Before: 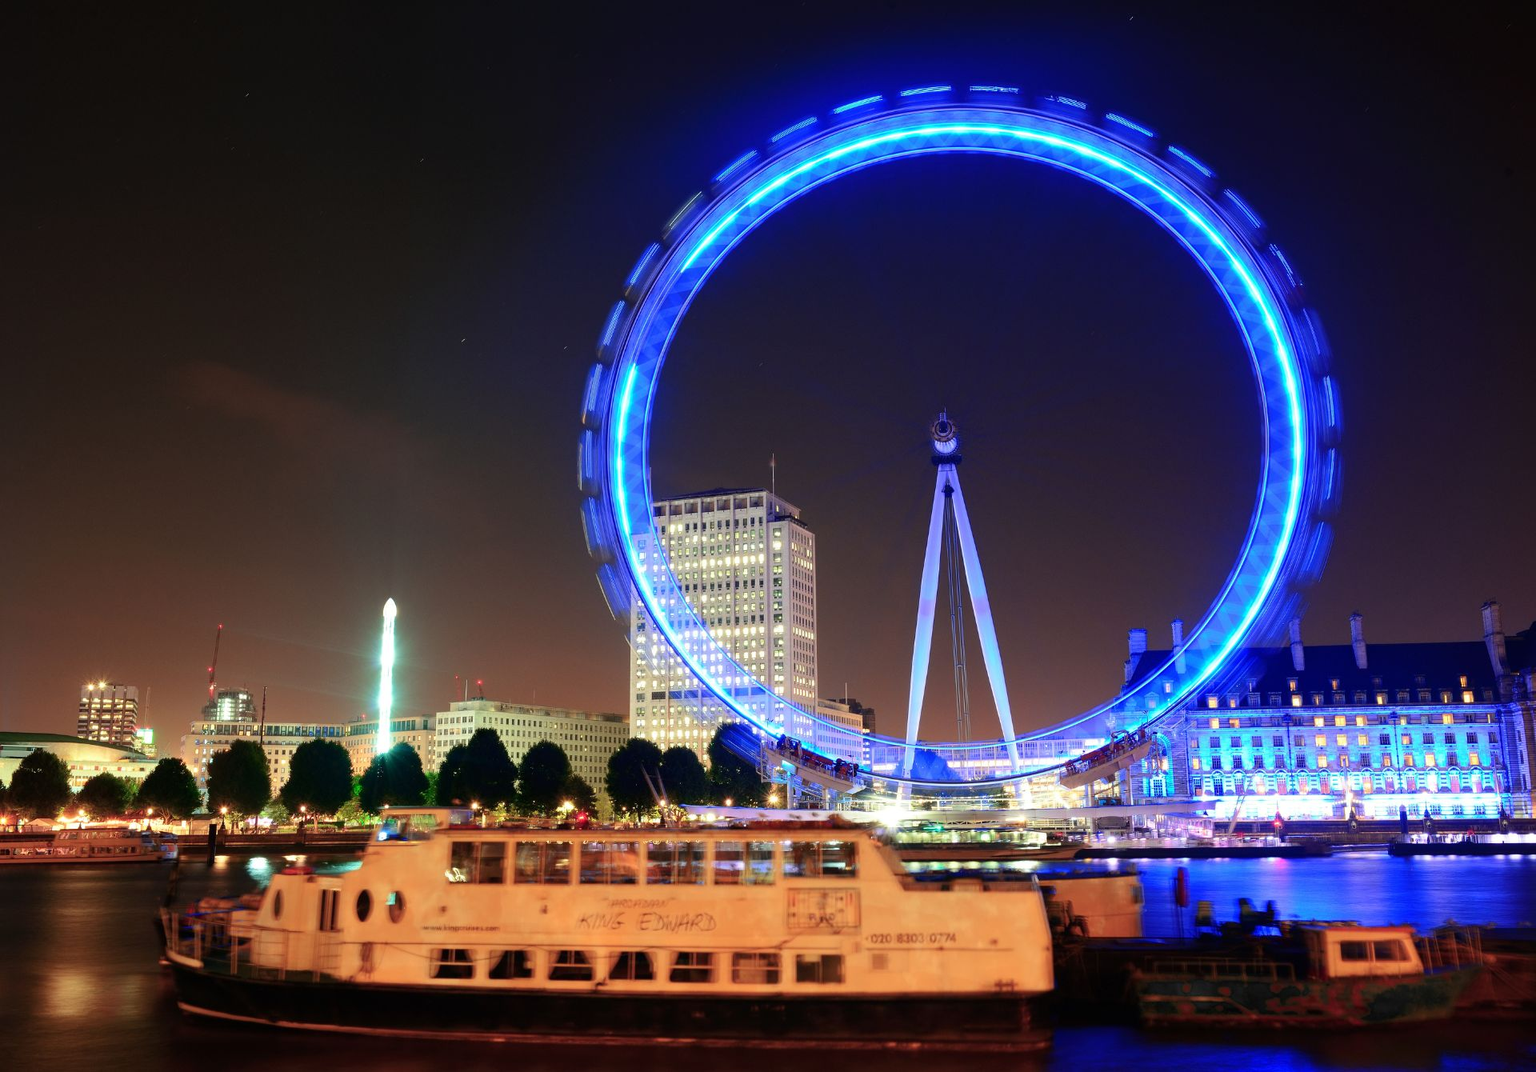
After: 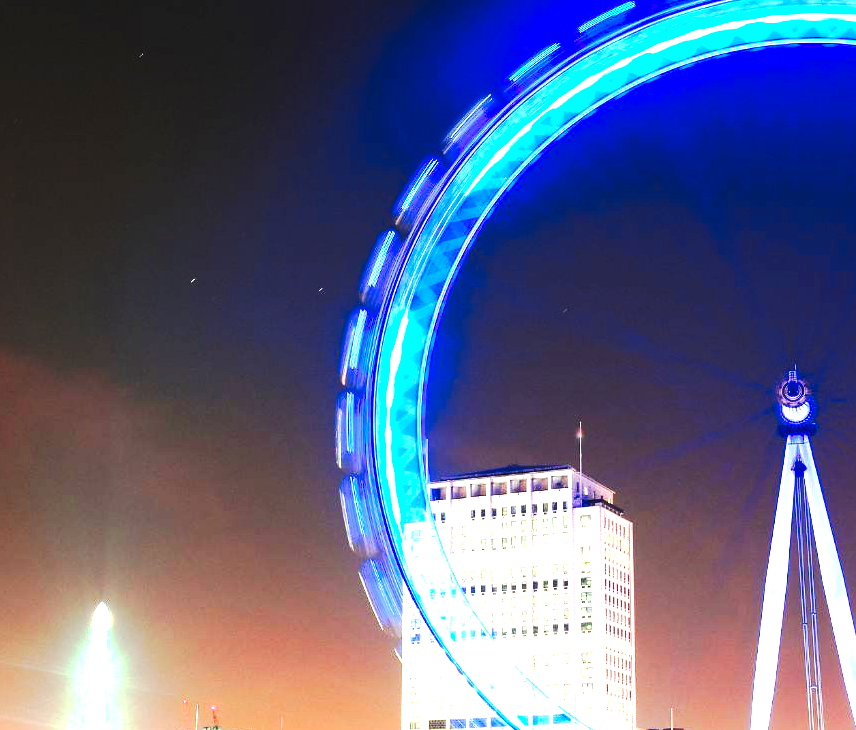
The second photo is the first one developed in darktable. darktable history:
exposure: exposure 2.24 EV, compensate highlight preservation false
crop: left 20.148%, top 10.878%, right 35.254%, bottom 34.602%
tone curve: curves: ch0 [(0, 0) (0.003, 0.006) (0.011, 0.011) (0.025, 0.02) (0.044, 0.032) (0.069, 0.035) (0.1, 0.046) (0.136, 0.063) (0.177, 0.089) (0.224, 0.12) (0.277, 0.16) (0.335, 0.206) (0.399, 0.268) (0.468, 0.359) (0.543, 0.466) (0.623, 0.582) (0.709, 0.722) (0.801, 0.808) (0.898, 0.886) (1, 1)], preserve colors none
